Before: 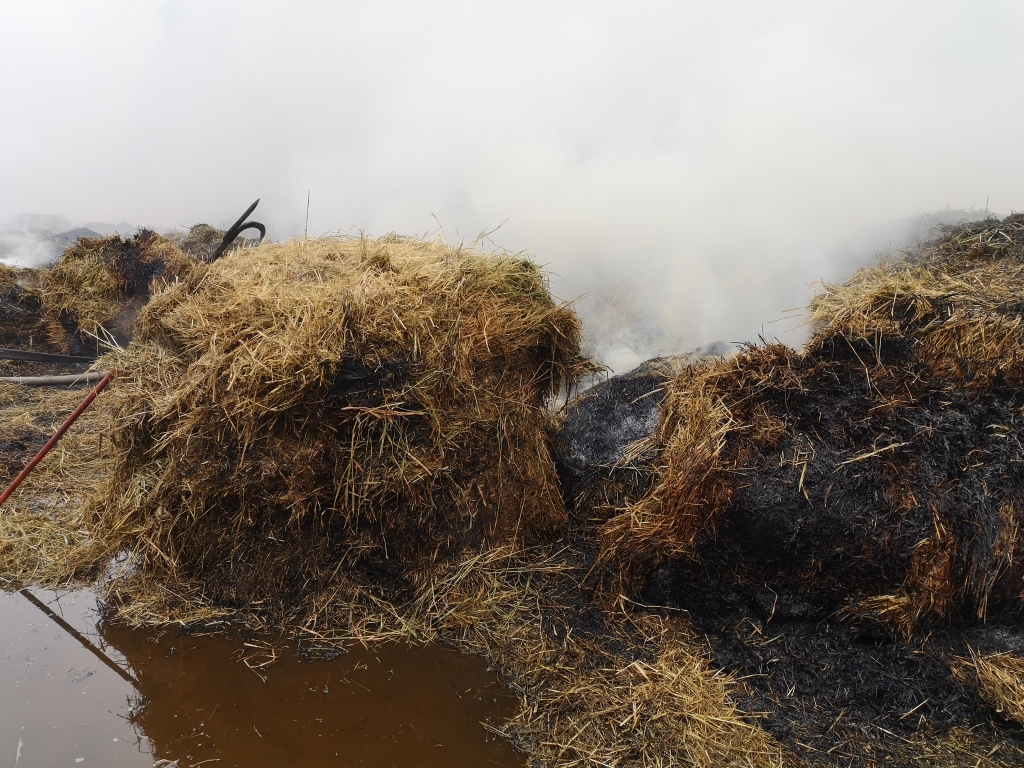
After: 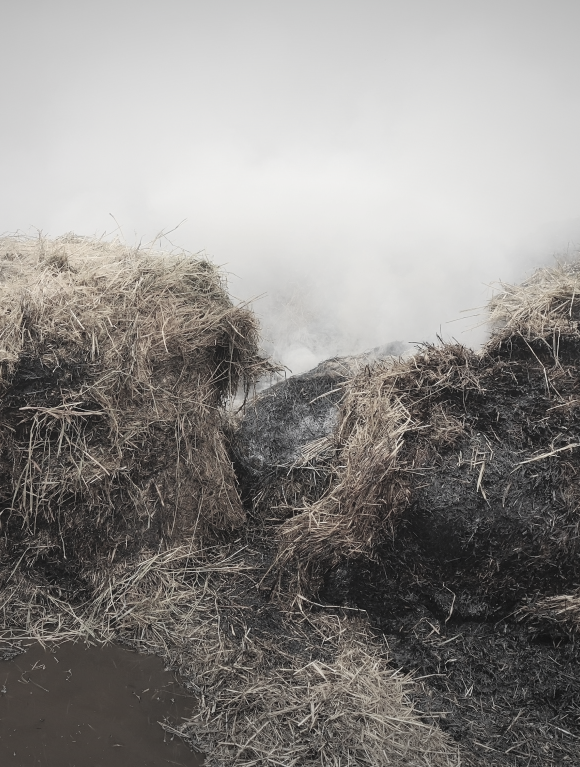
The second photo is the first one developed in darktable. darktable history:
color correction: saturation 0.3
crop: left 31.458%, top 0%, right 11.876%
contrast brightness saturation: brightness 0.28
vignetting: fall-off radius 100%, width/height ratio 1.337
